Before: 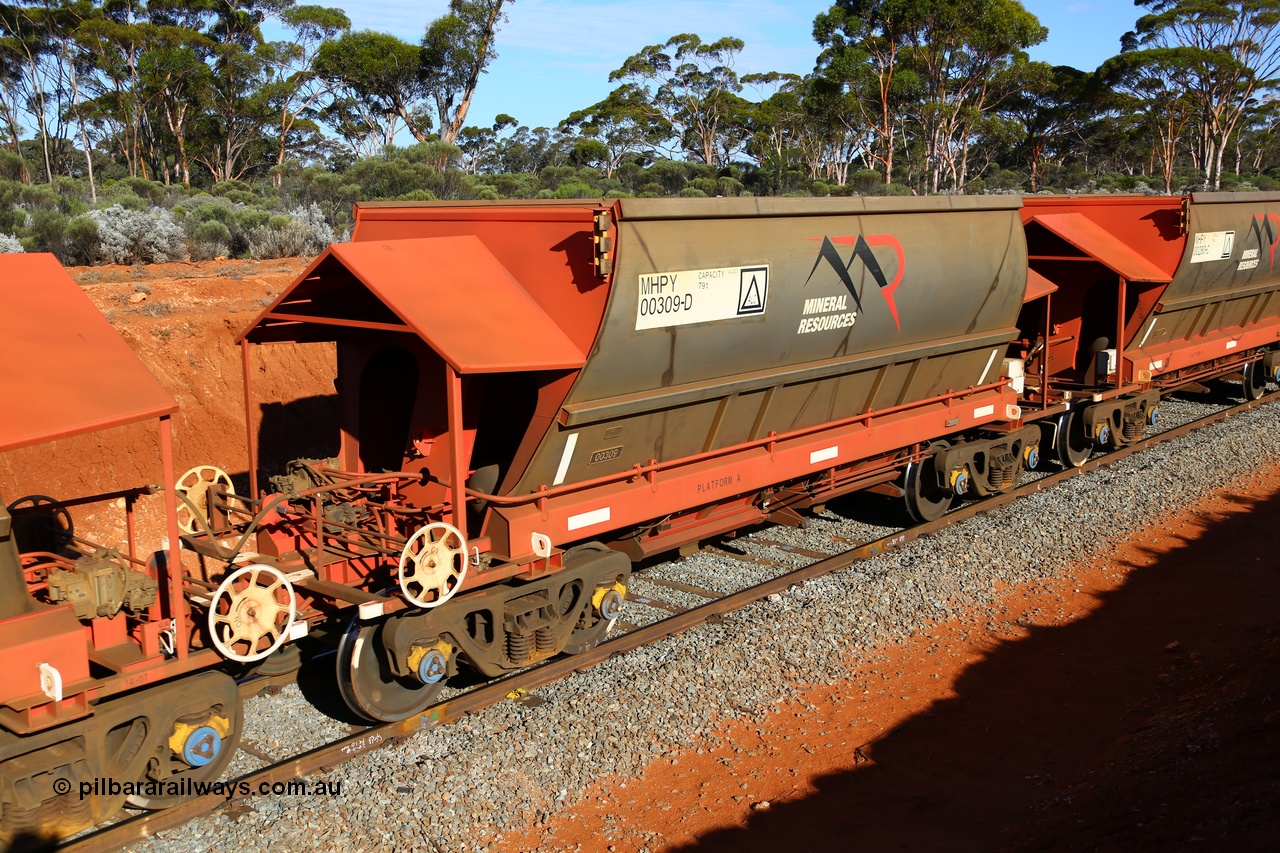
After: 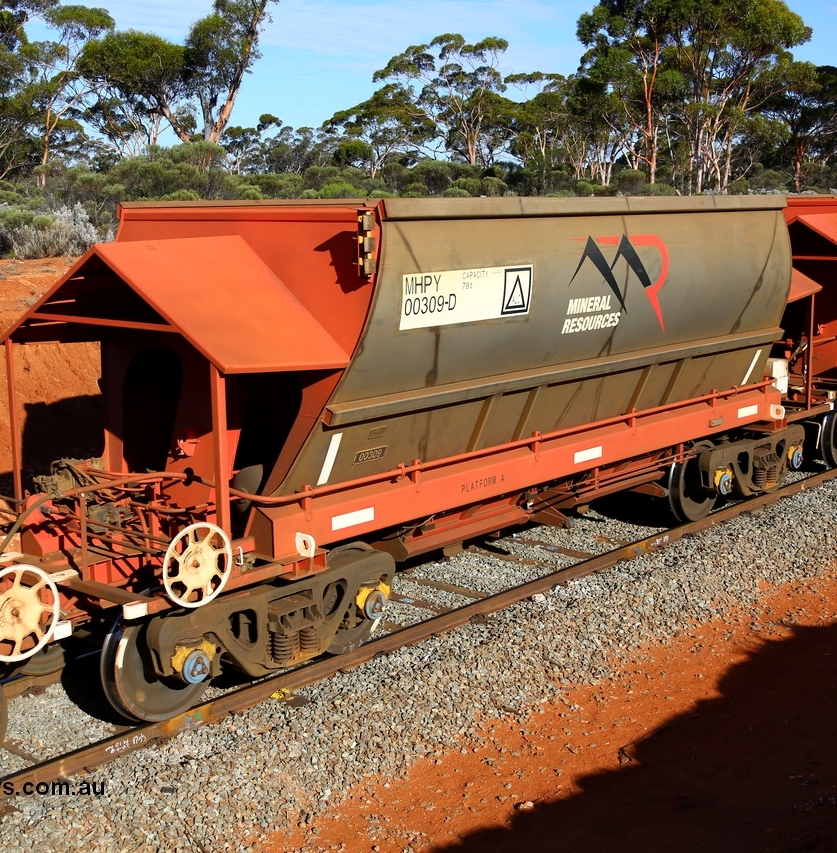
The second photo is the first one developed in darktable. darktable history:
local contrast: mode bilateral grid, contrast 20, coarseness 50, detail 120%, midtone range 0.2
crop and rotate: left 18.489%, right 16.086%
